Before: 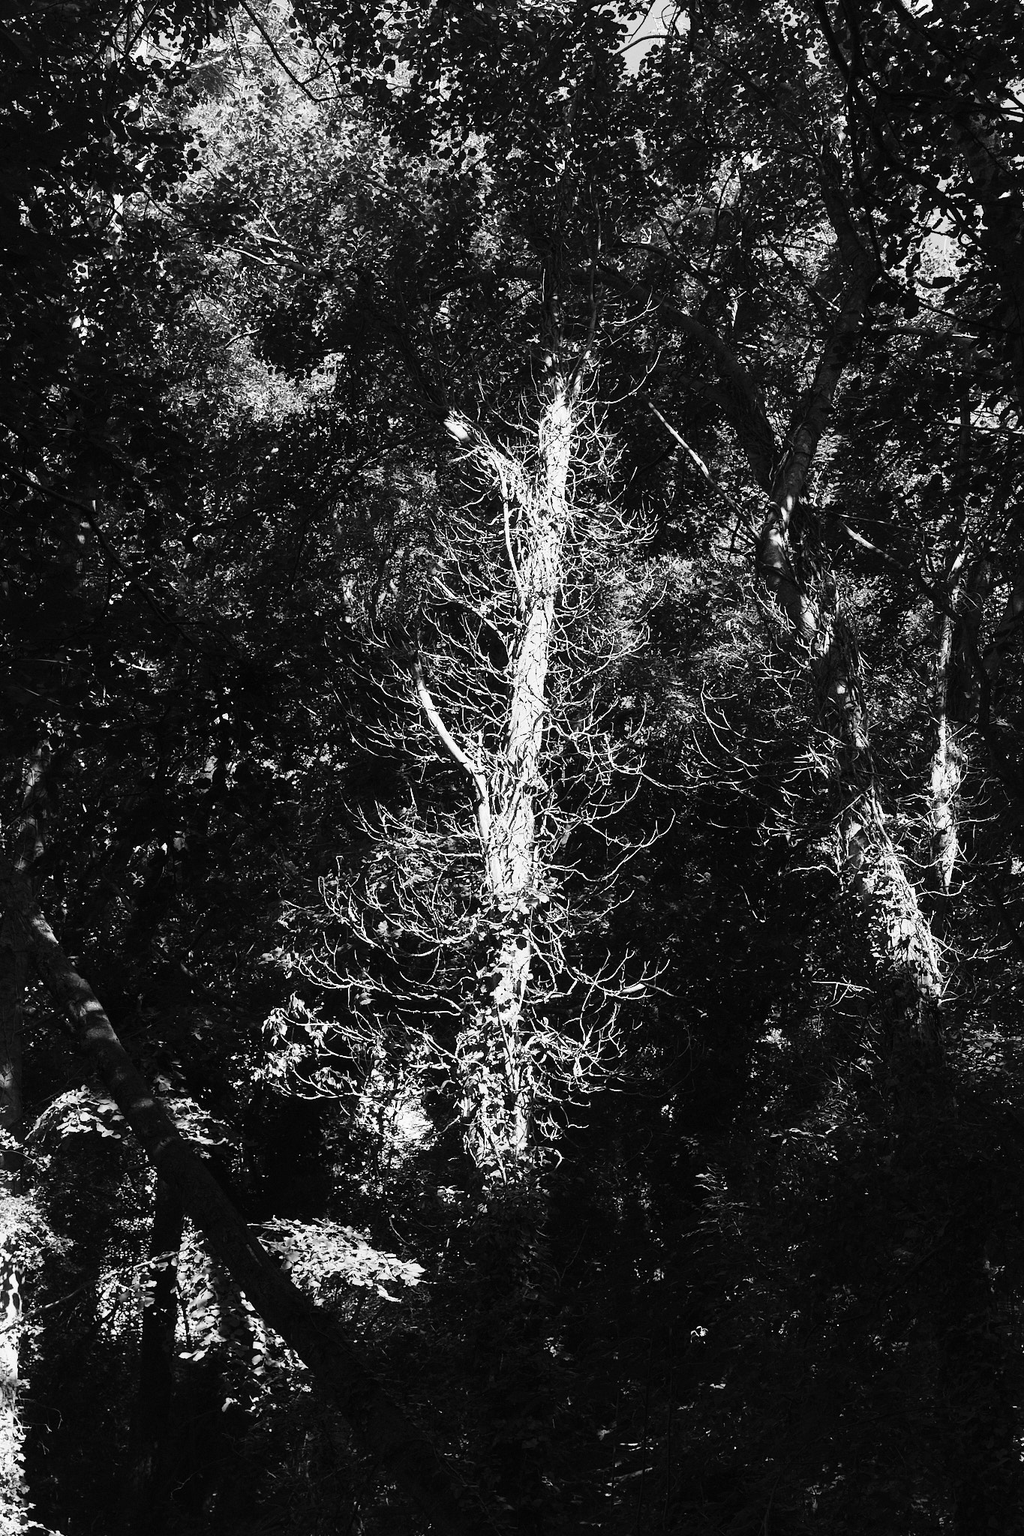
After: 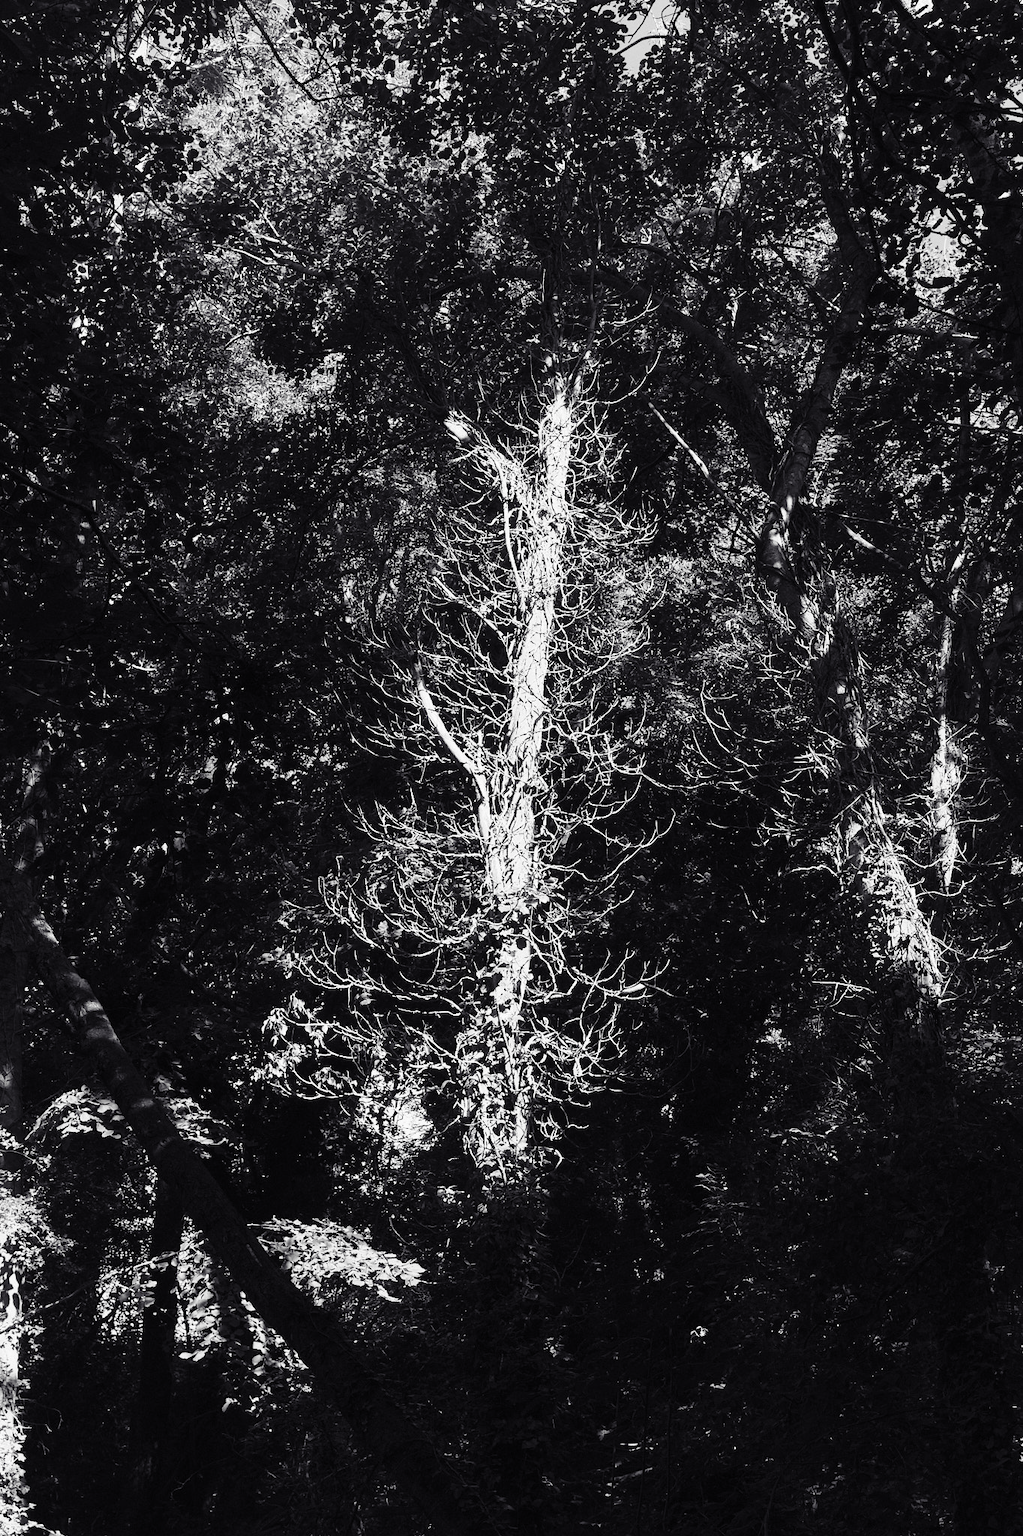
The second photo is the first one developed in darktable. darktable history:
color balance rgb: shadows lift › chroma 2.942%, shadows lift › hue 281.14°, perceptual saturation grading › global saturation 20%, perceptual saturation grading › highlights -25.506%, perceptual saturation grading › shadows 50.236%, saturation formula JzAzBz (2021)
